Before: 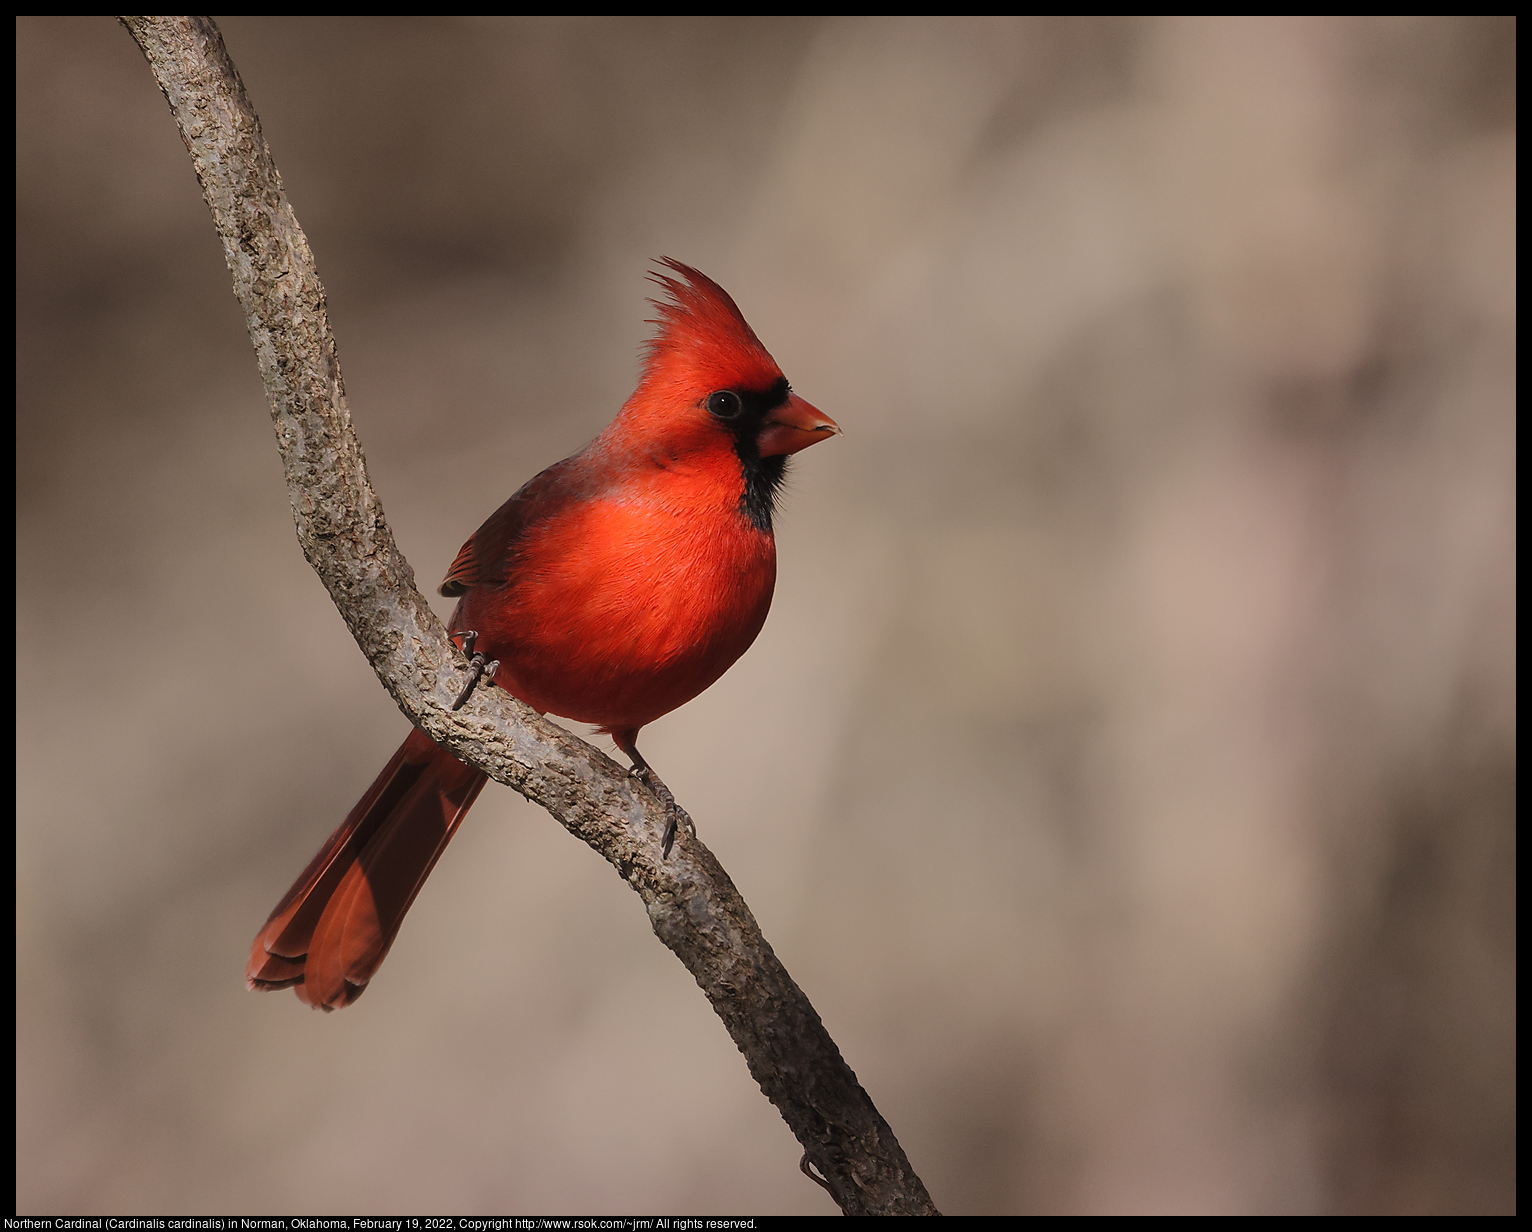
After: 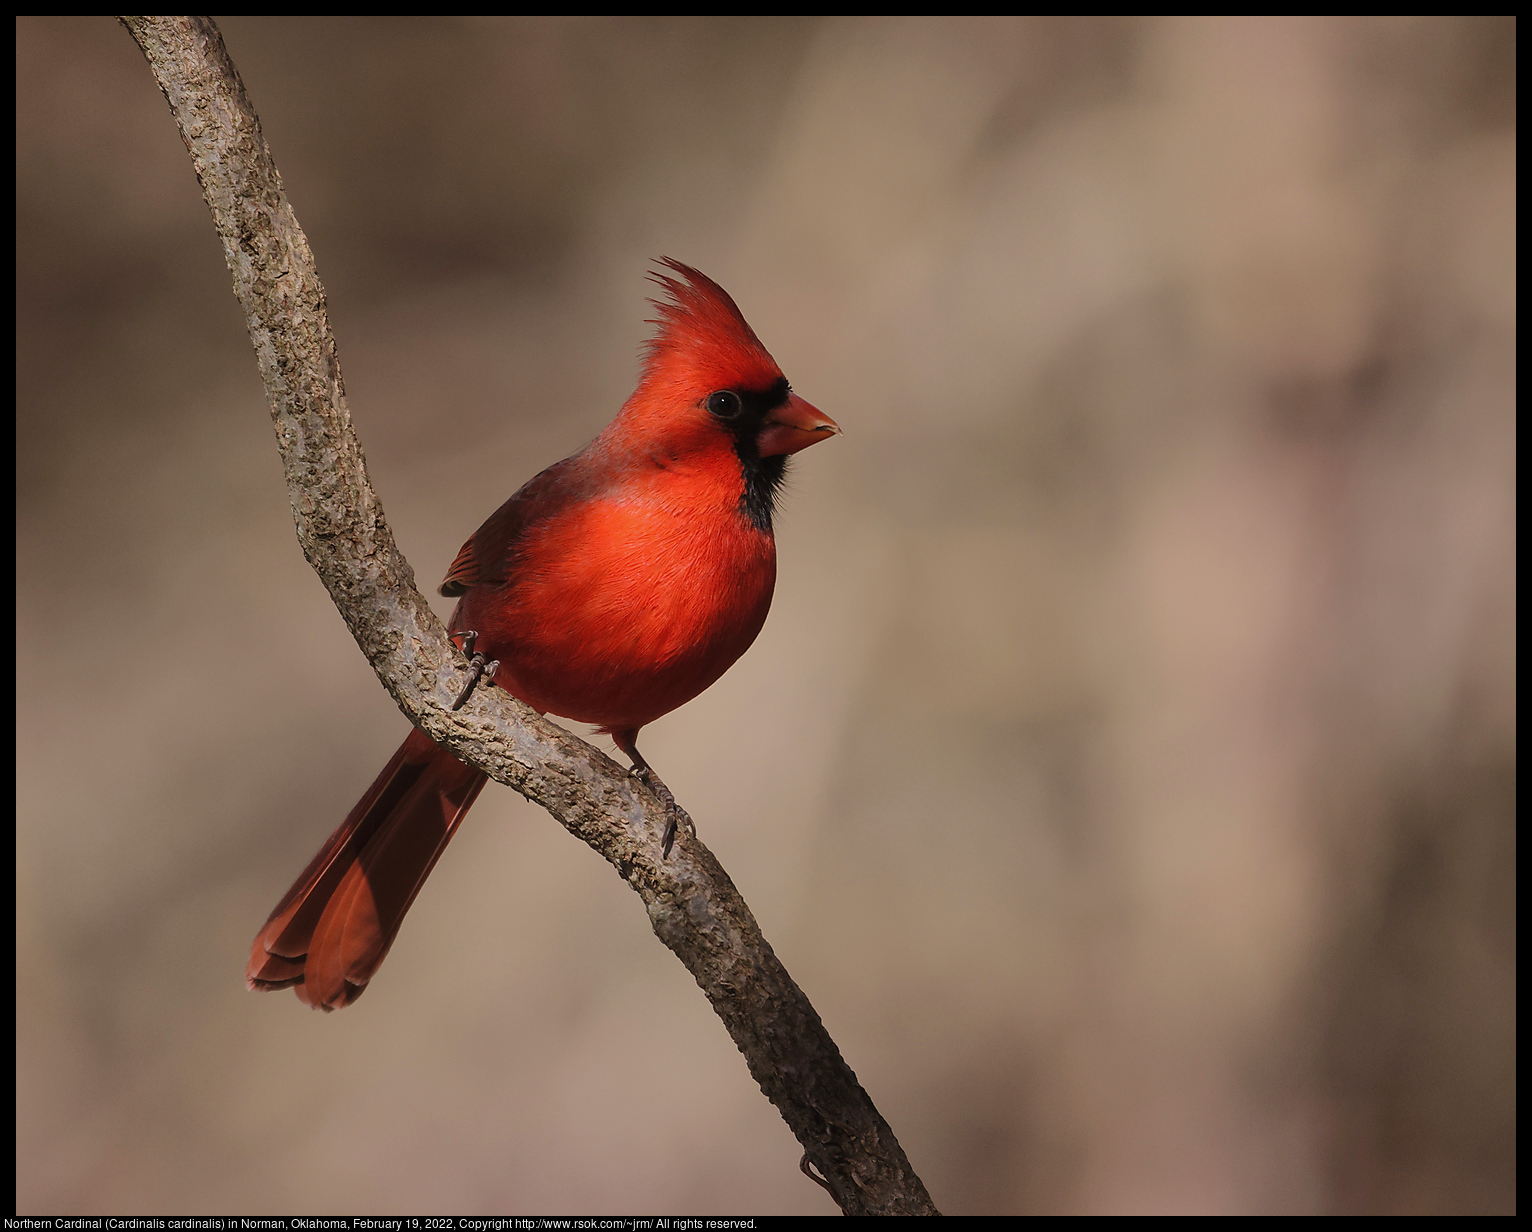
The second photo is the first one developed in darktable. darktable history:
exposure: exposure -0.157 EV, compensate highlight preservation false
velvia: on, module defaults
